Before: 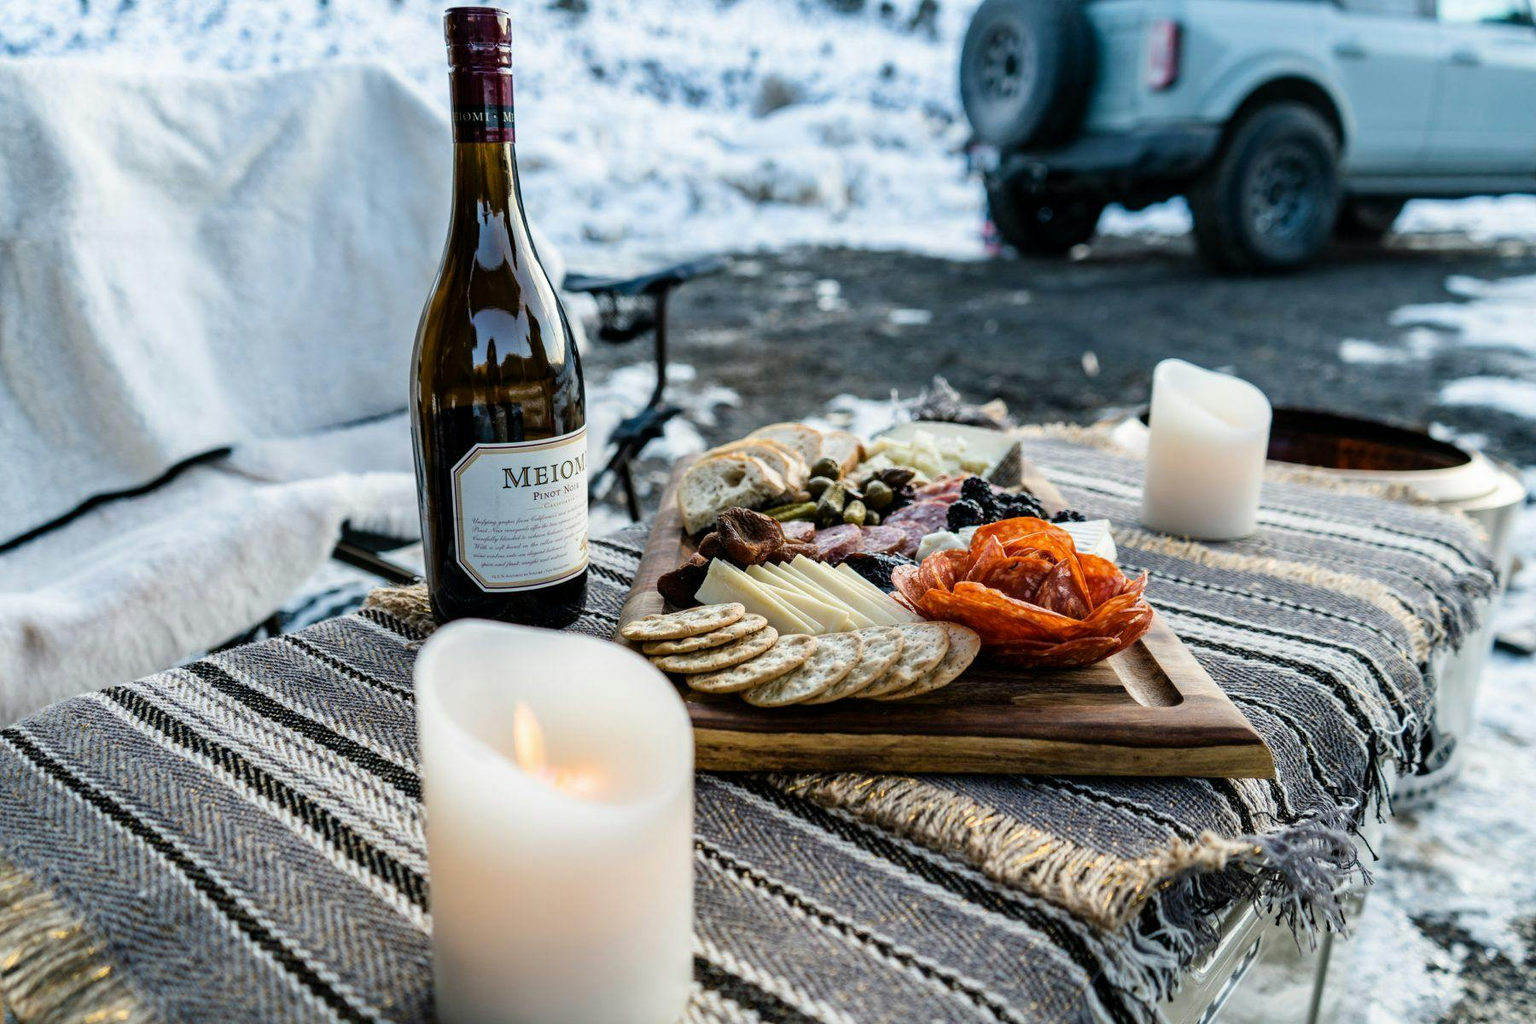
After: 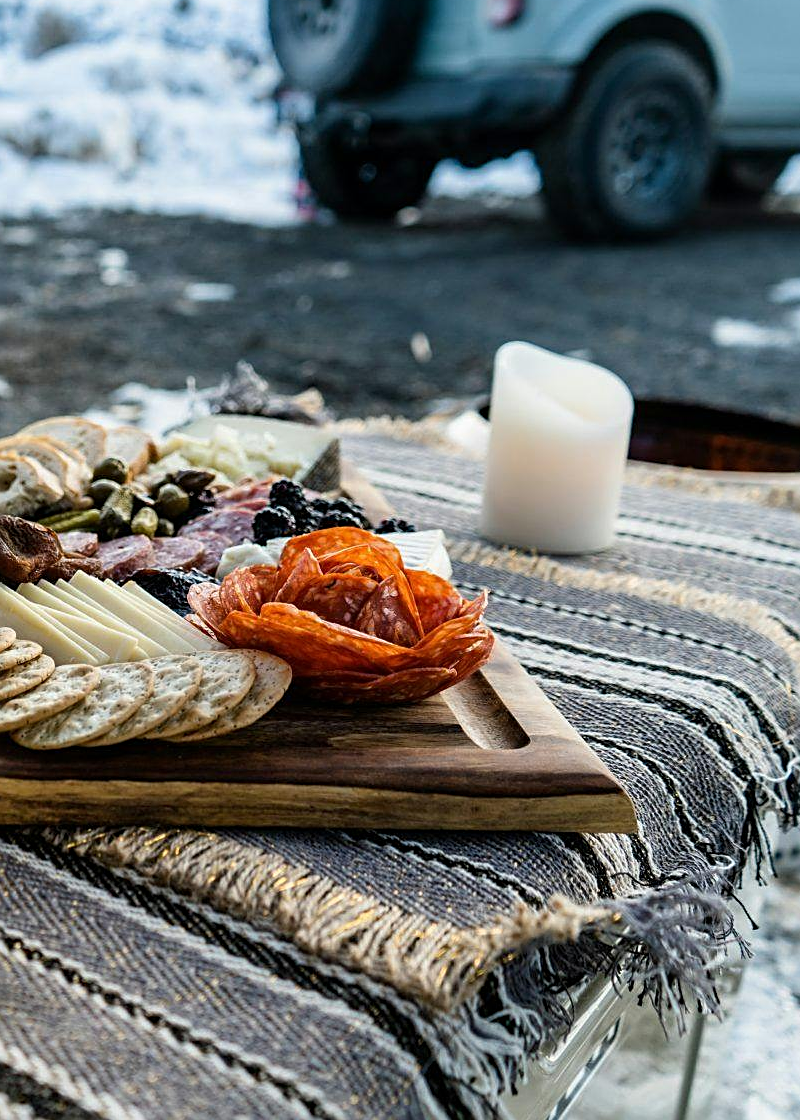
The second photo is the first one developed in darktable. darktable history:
crop: left 47.628%, top 6.643%, right 7.874%
sharpen: on, module defaults
